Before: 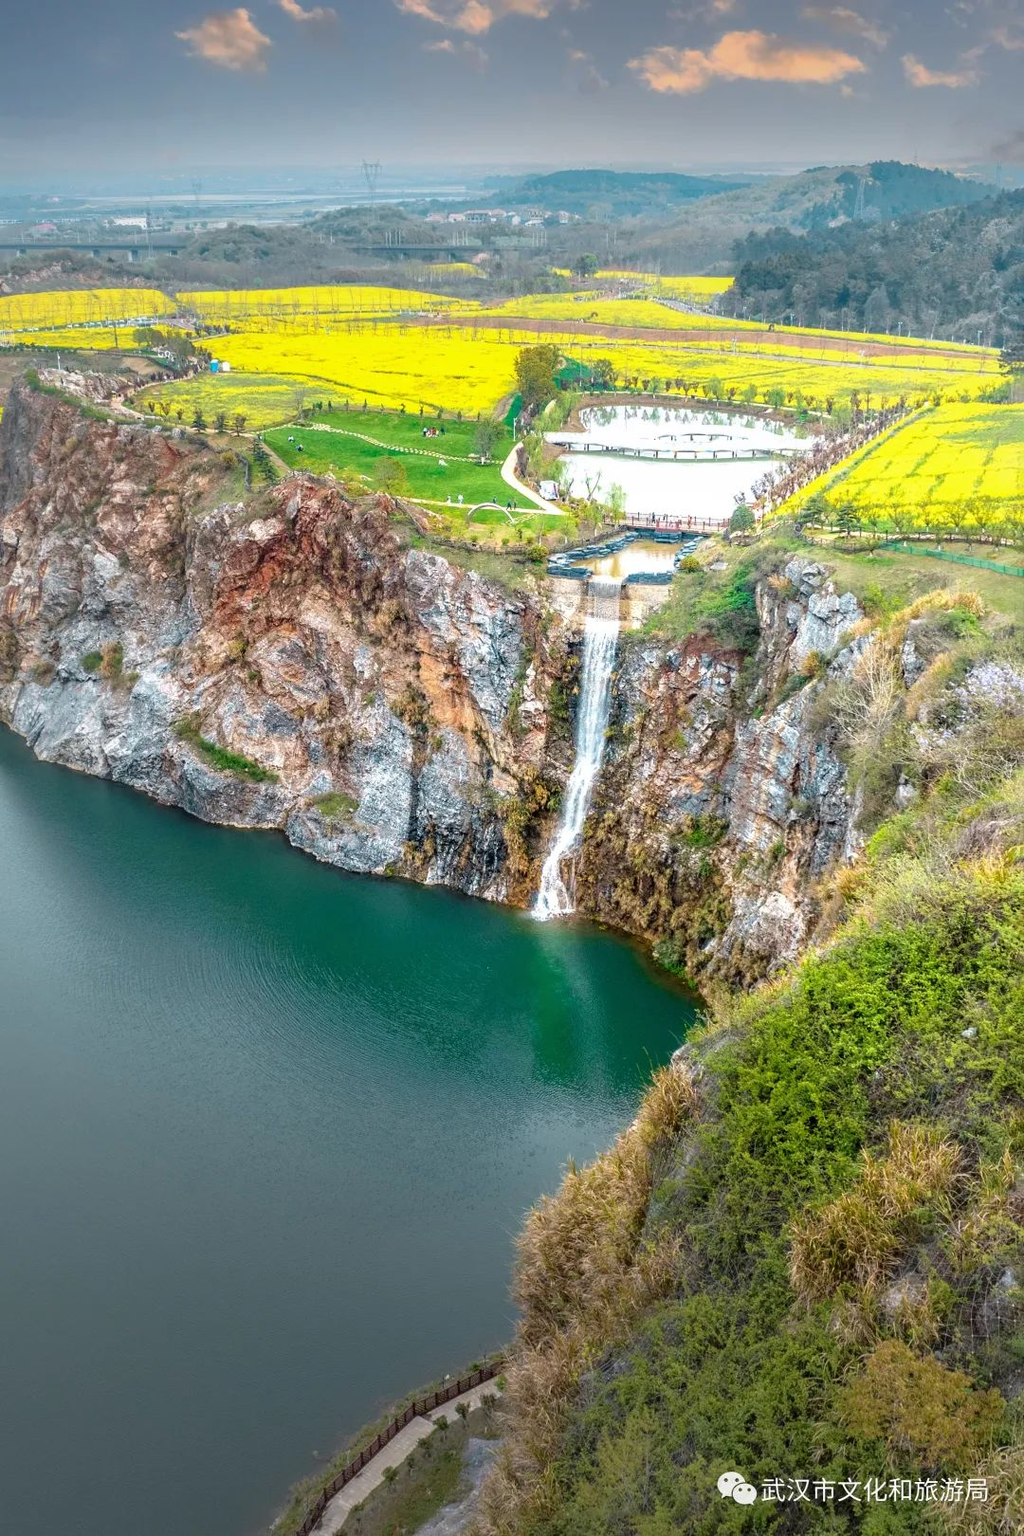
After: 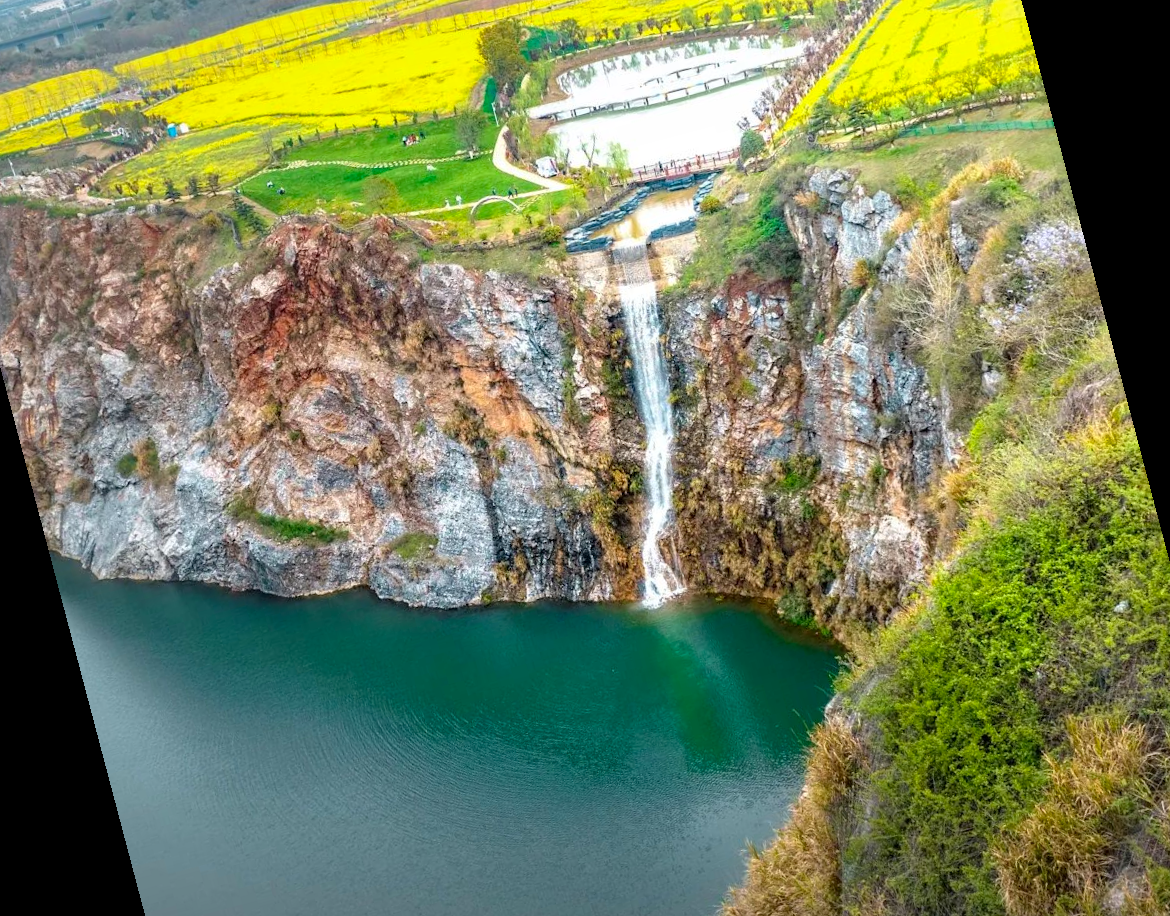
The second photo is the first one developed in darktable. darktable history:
contrast brightness saturation: saturation 0.13
rotate and perspective: rotation -14.8°, crop left 0.1, crop right 0.903, crop top 0.25, crop bottom 0.748
